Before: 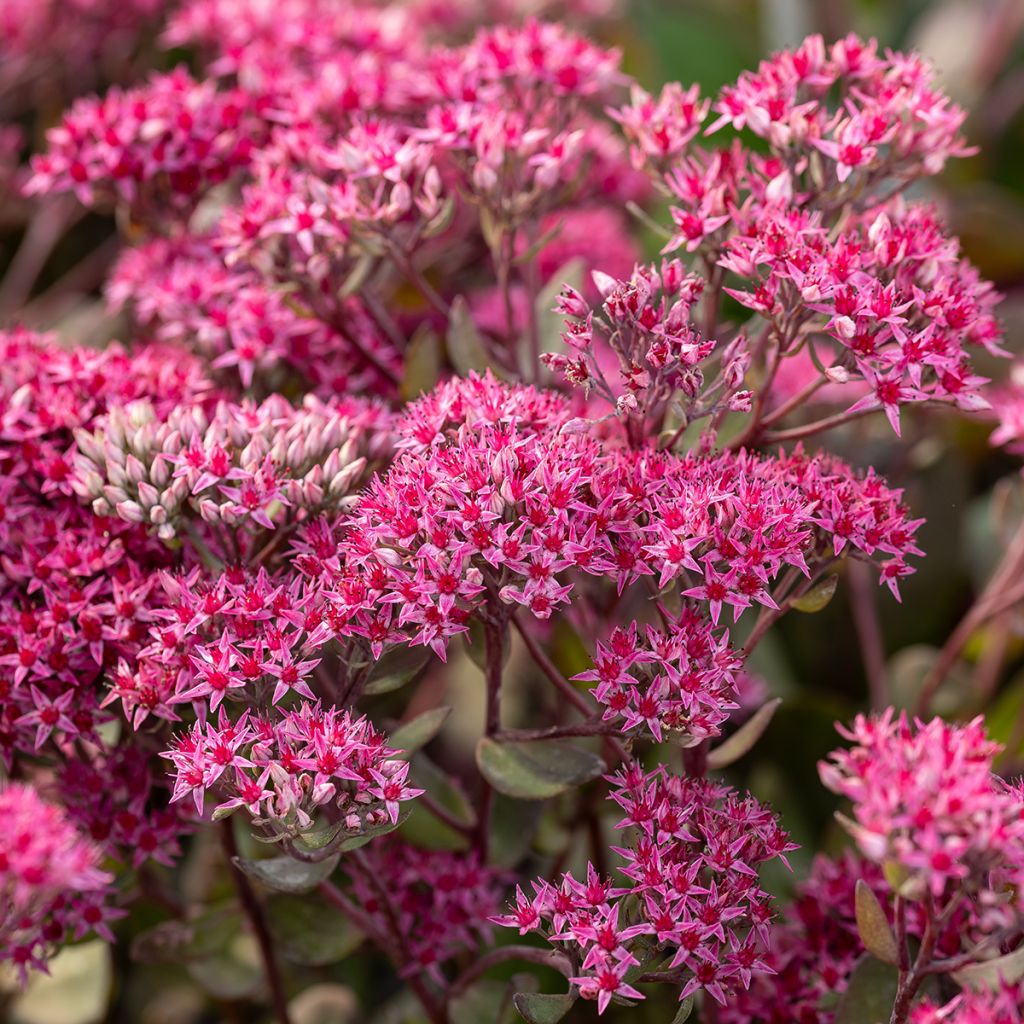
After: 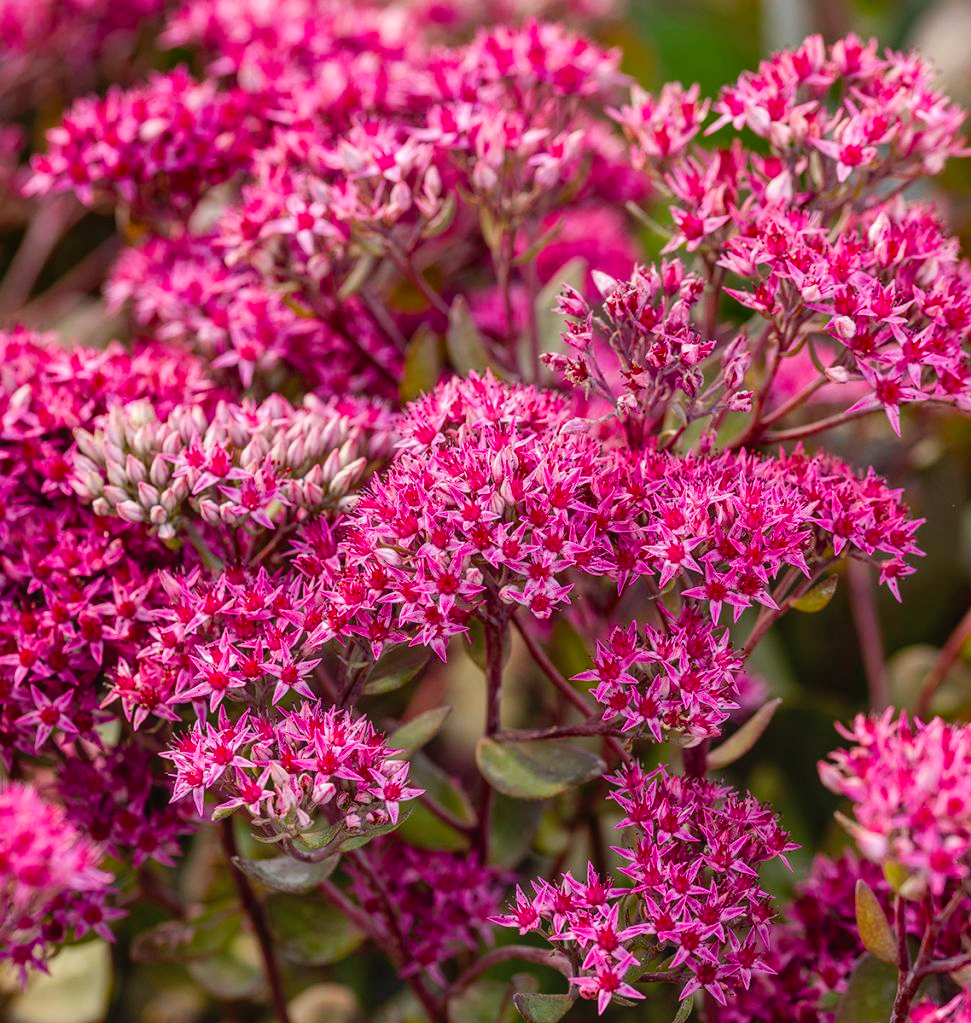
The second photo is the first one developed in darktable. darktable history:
shadows and highlights: shadows 37.62, highlights -26.82, soften with gaussian
local contrast: on, module defaults
crop and rotate: right 5.167%
contrast brightness saturation: contrast -0.103, saturation -0.082
color balance rgb: perceptual saturation grading › global saturation 23.803%, perceptual saturation grading › highlights -24.143%, perceptual saturation grading › mid-tones 23.966%, perceptual saturation grading › shadows 40.726%, global vibrance 20%
